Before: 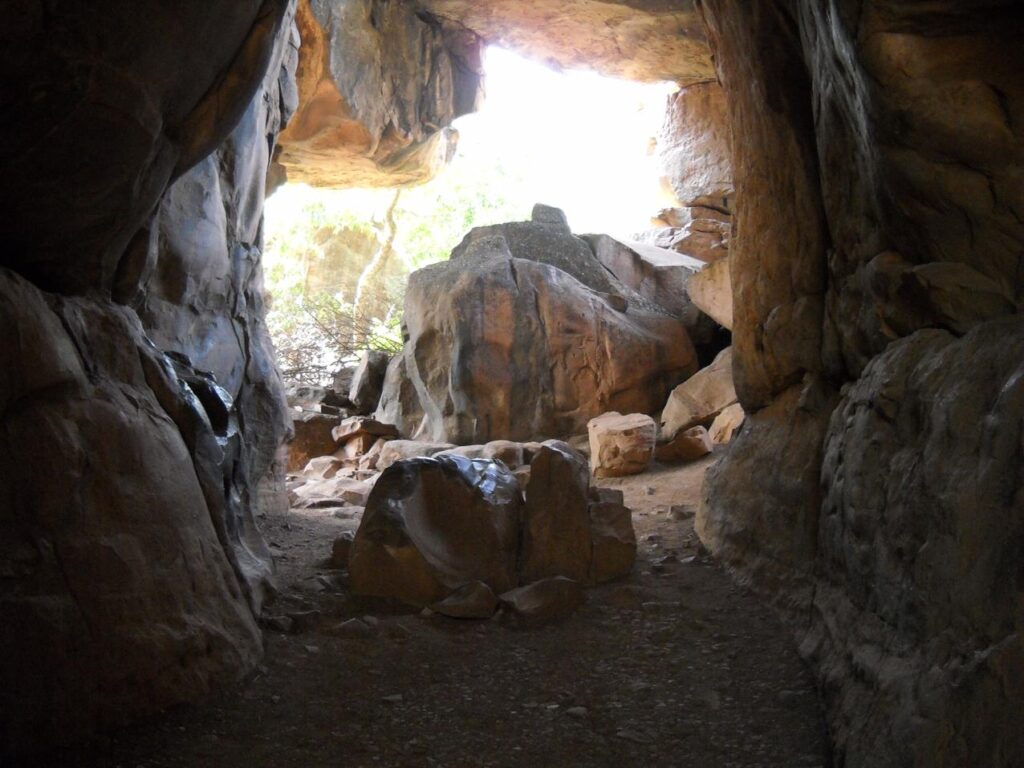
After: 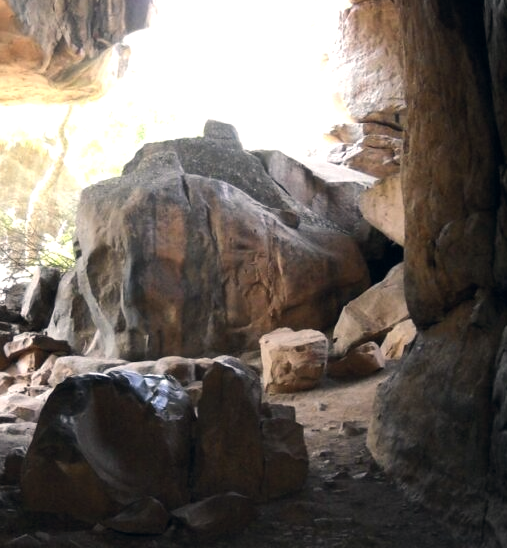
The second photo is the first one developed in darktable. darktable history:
crop: left 32.075%, top 10.976%, right 18.355%, bottom 17.596%
tone equalizer: -8 EV -0.417 EV, -7 EV -0.389 EV, -6 EV -0.333 EV, -5 EV -0.222 EV, -3 EV 0.222 EV, -2 EV 0.333 EV, -1 EV 0.389 EV, +0 EV 0.417 EV, edges refinement/feathering 500, mask exposure compensation -1.57 EV, preserve details no
color correction: highlights a* 2.75, highlights b* 5, shadows a* -2.04, shadows b* -4.84, saturation 0.8
